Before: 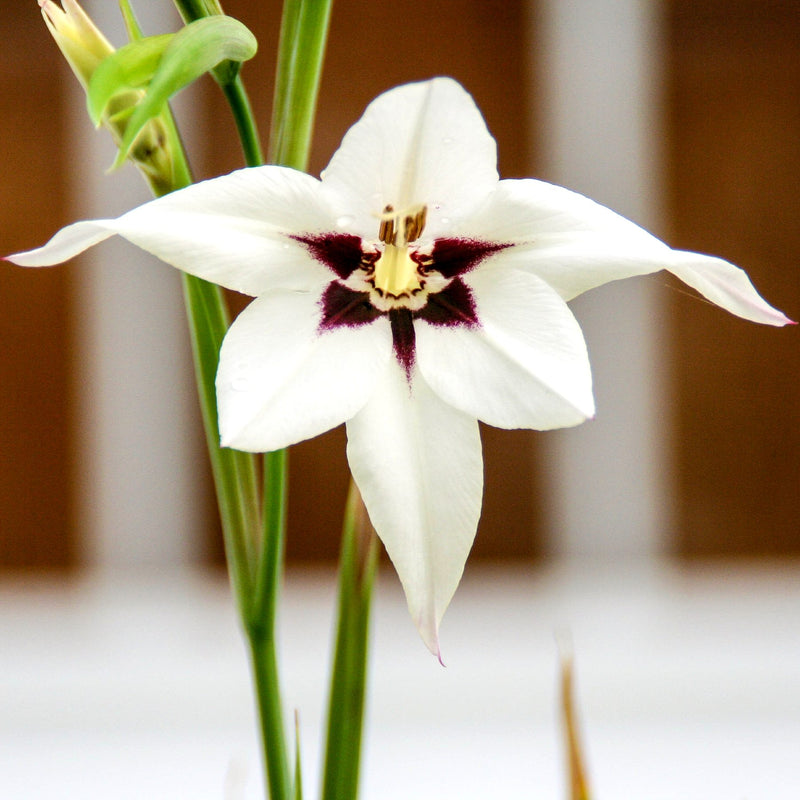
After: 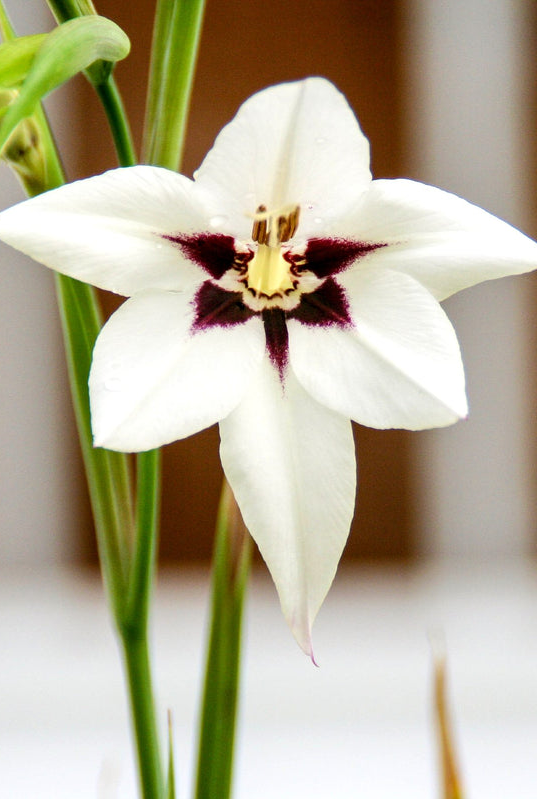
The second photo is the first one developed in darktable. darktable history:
crop and rotate: left 15.888%, right 16.957%
